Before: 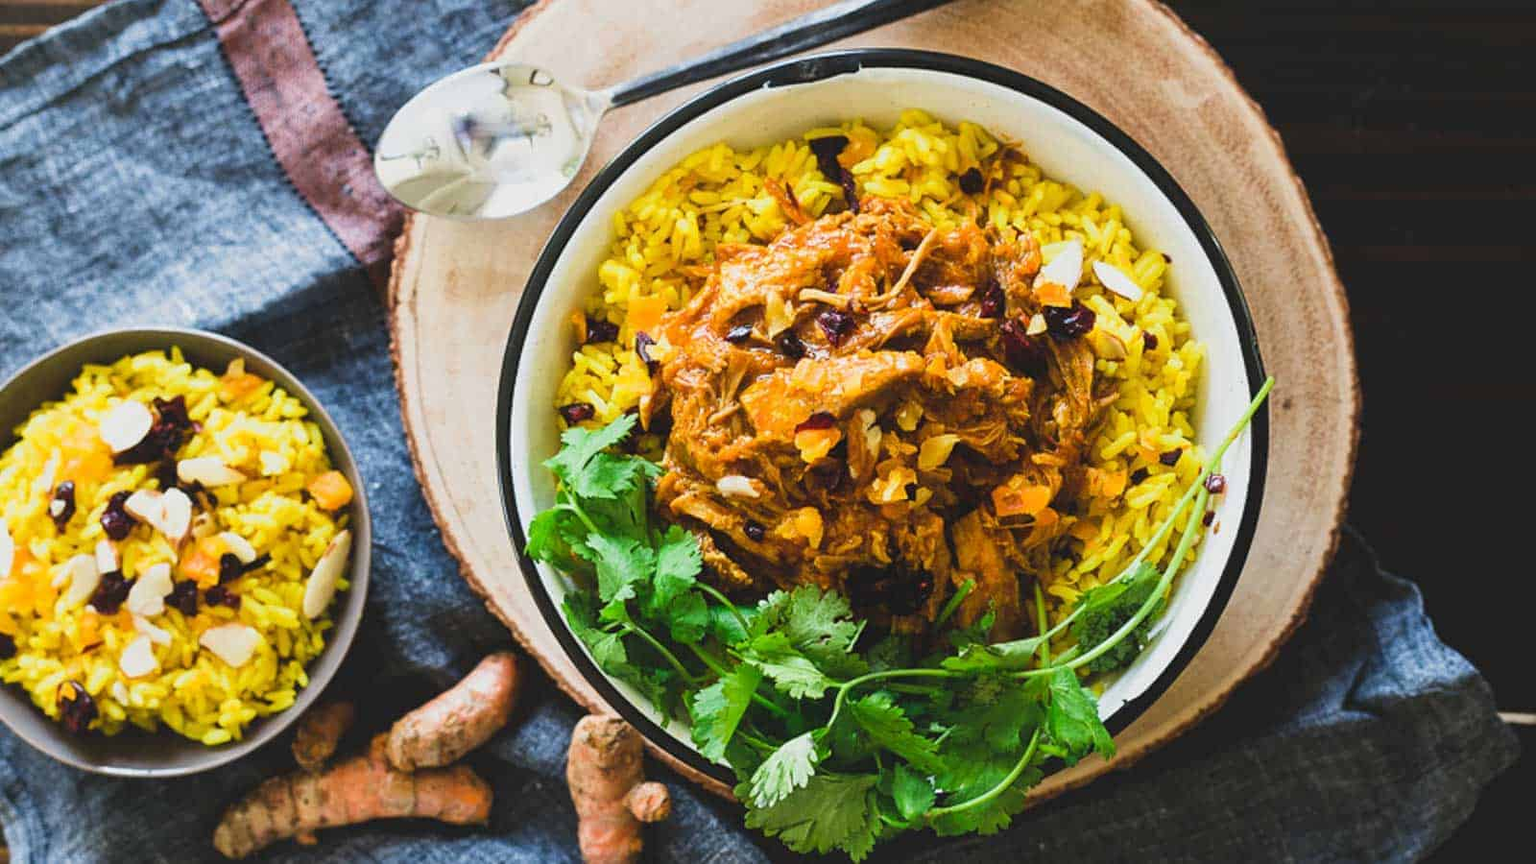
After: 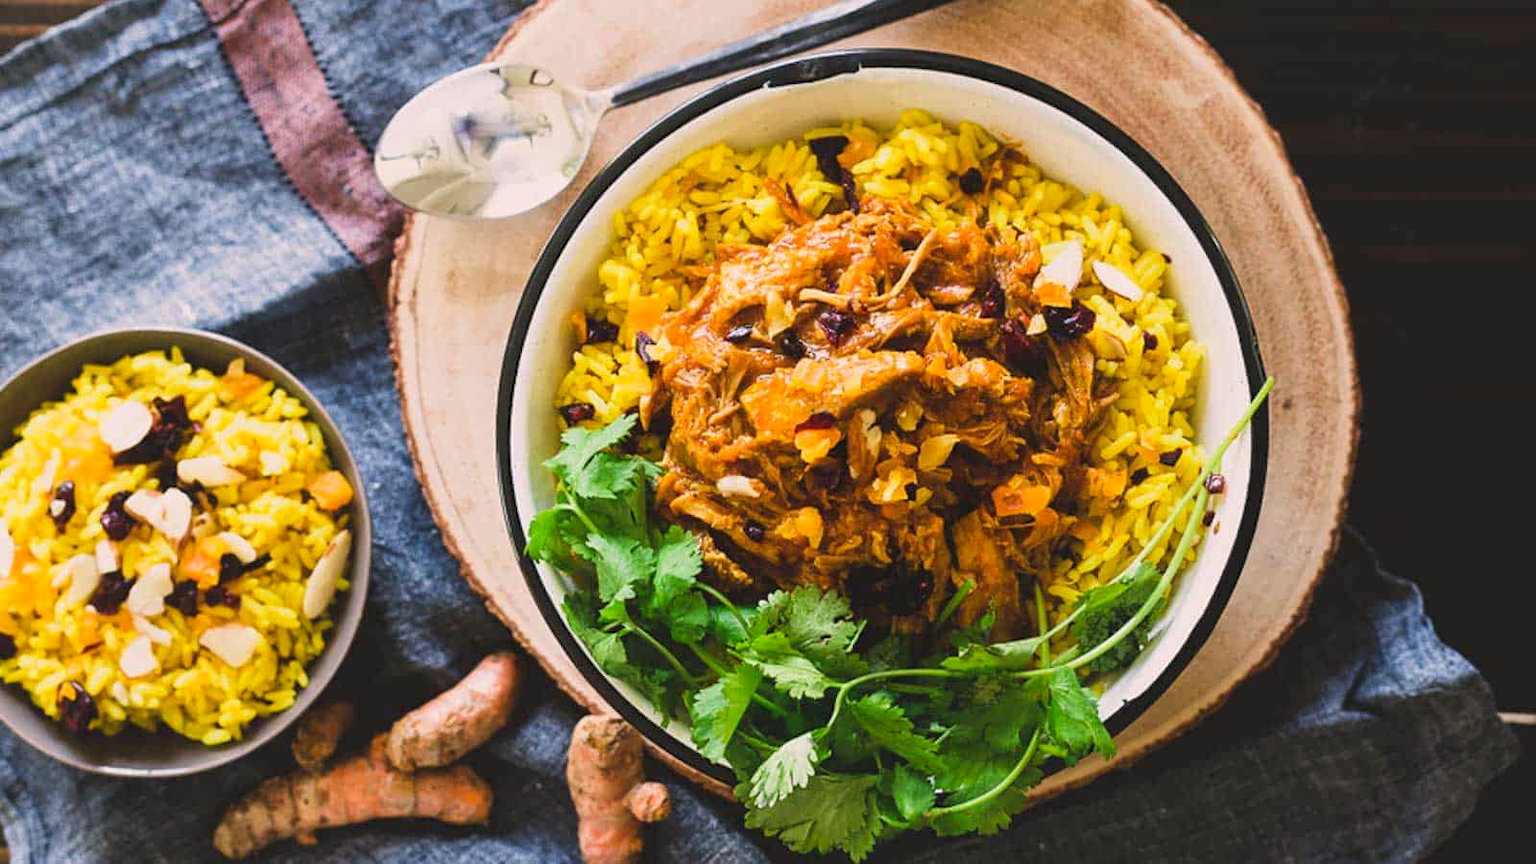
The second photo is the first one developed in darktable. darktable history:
color correction: highlights a* 7.27, highlights b* 4.09
